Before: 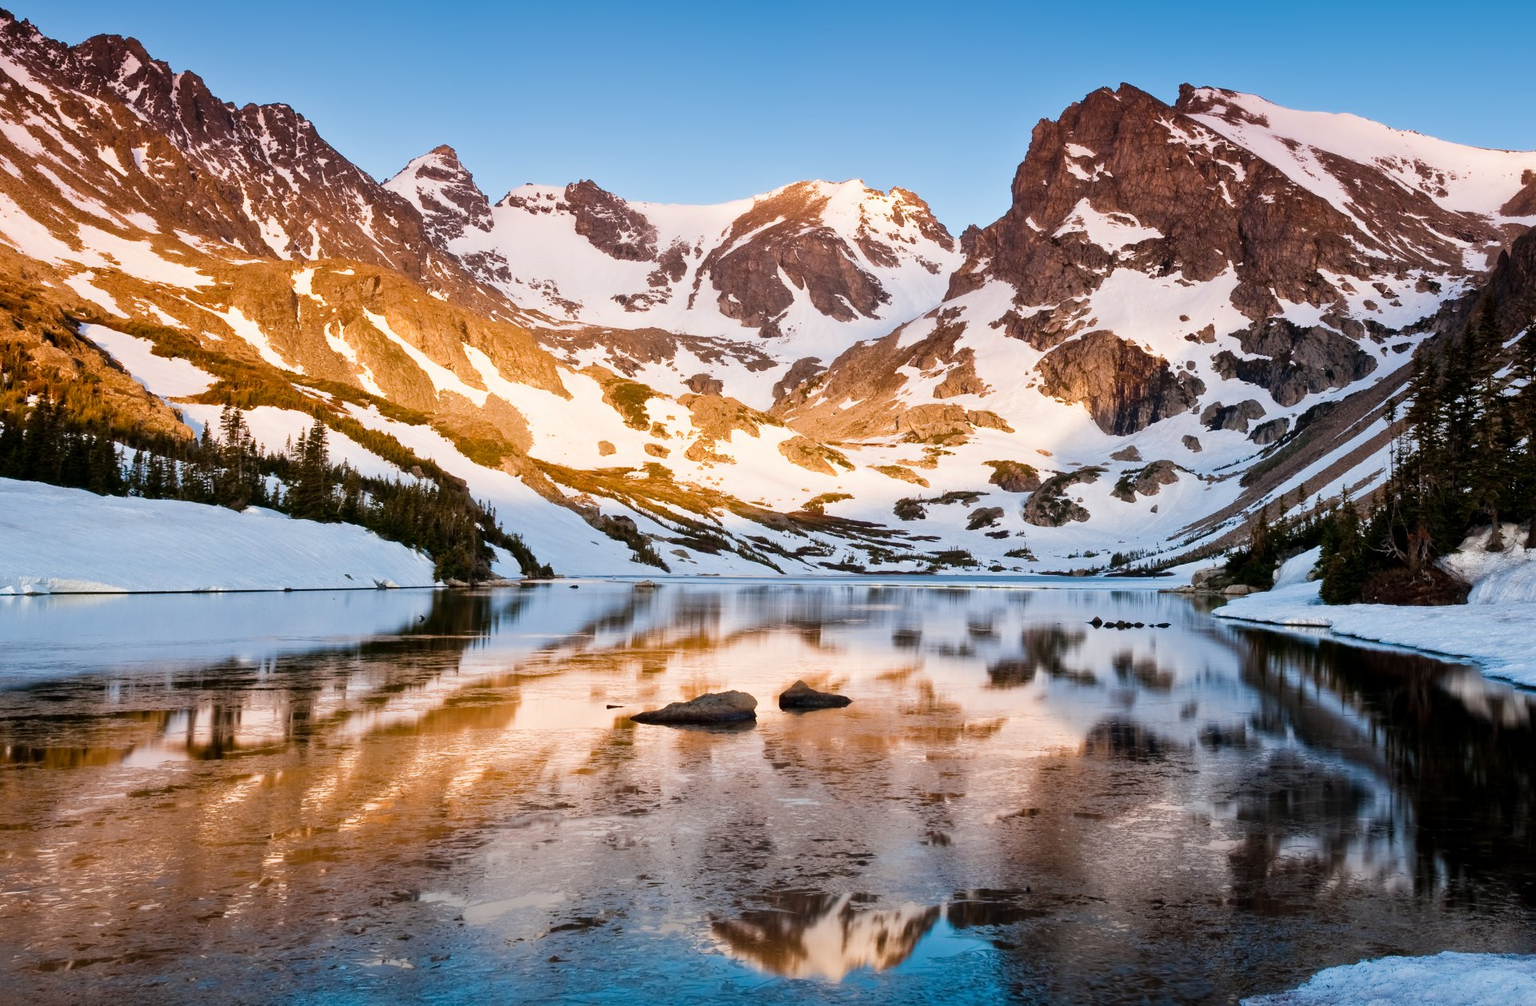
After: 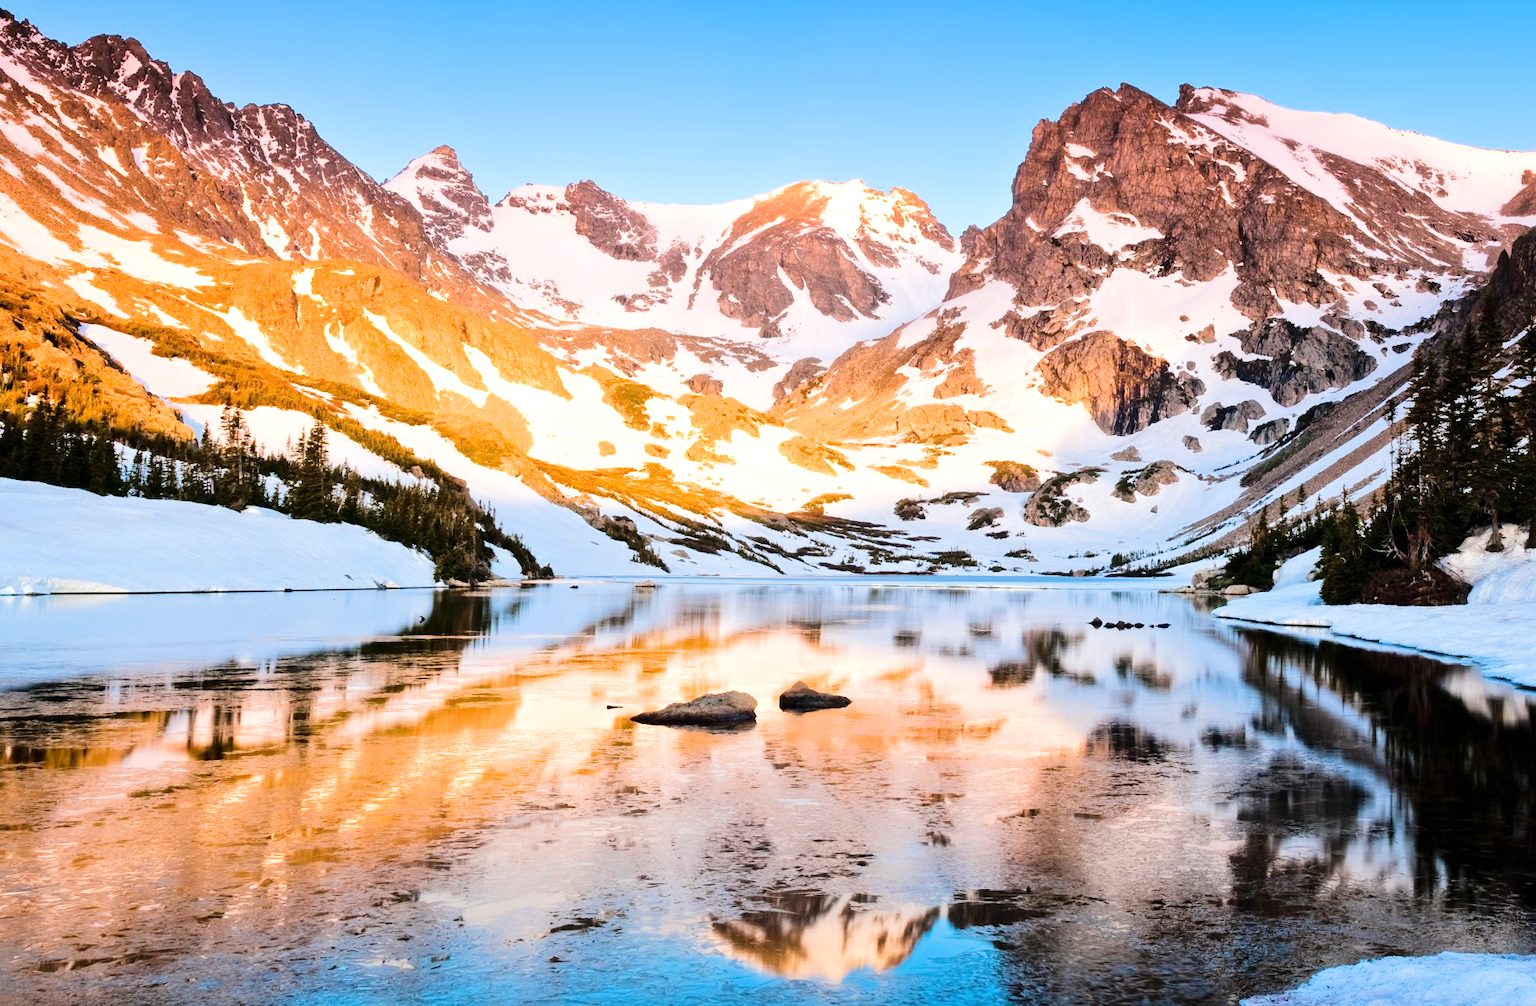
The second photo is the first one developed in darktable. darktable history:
tone equalizer: -7 EV 0.146 EV, -6 EV 0.599 EV, -5 EV 1.19 EV, -4 EV 1.36 EV, -3 EV 1.17 EV, -2 EV 0.6 EV, -1 EV 0.166 EV, edges refinement/feathering 500, mask exposure compensation -1.57 EV, preserve details no
exposure: black level correction 0, exposure 0.199 EV, compensate highlight preservation false
